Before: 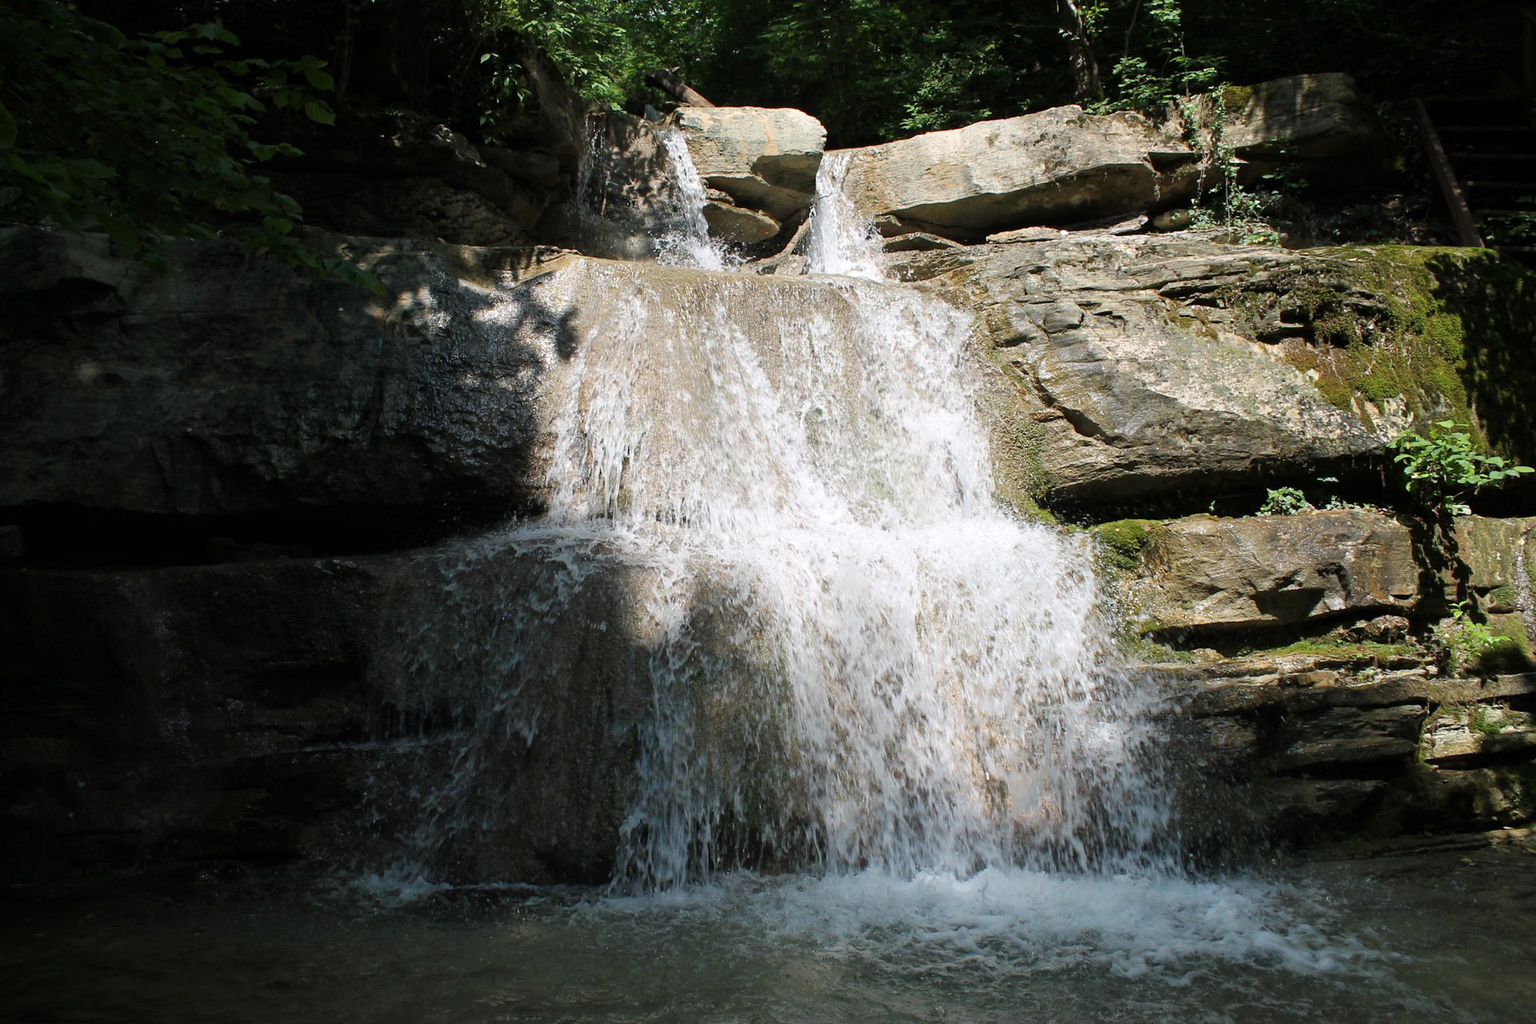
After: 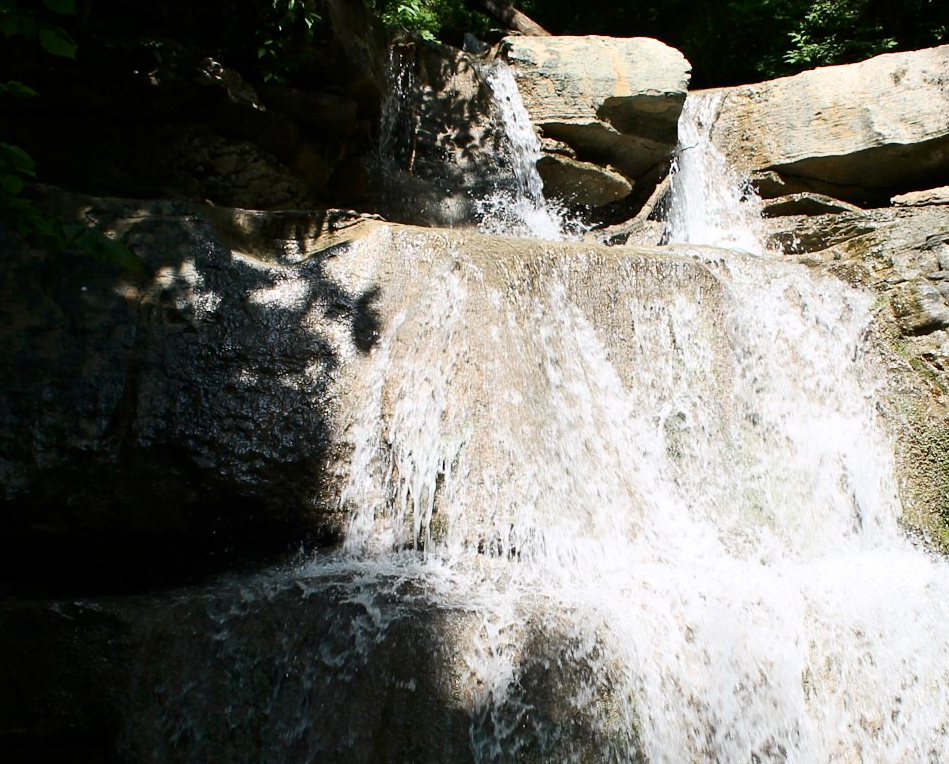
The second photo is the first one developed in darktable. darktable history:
crop: left 17.813%, top 7.668%, right 32.735%, bottom 32.63%
contrast brightness saturation: contrast 0.288
